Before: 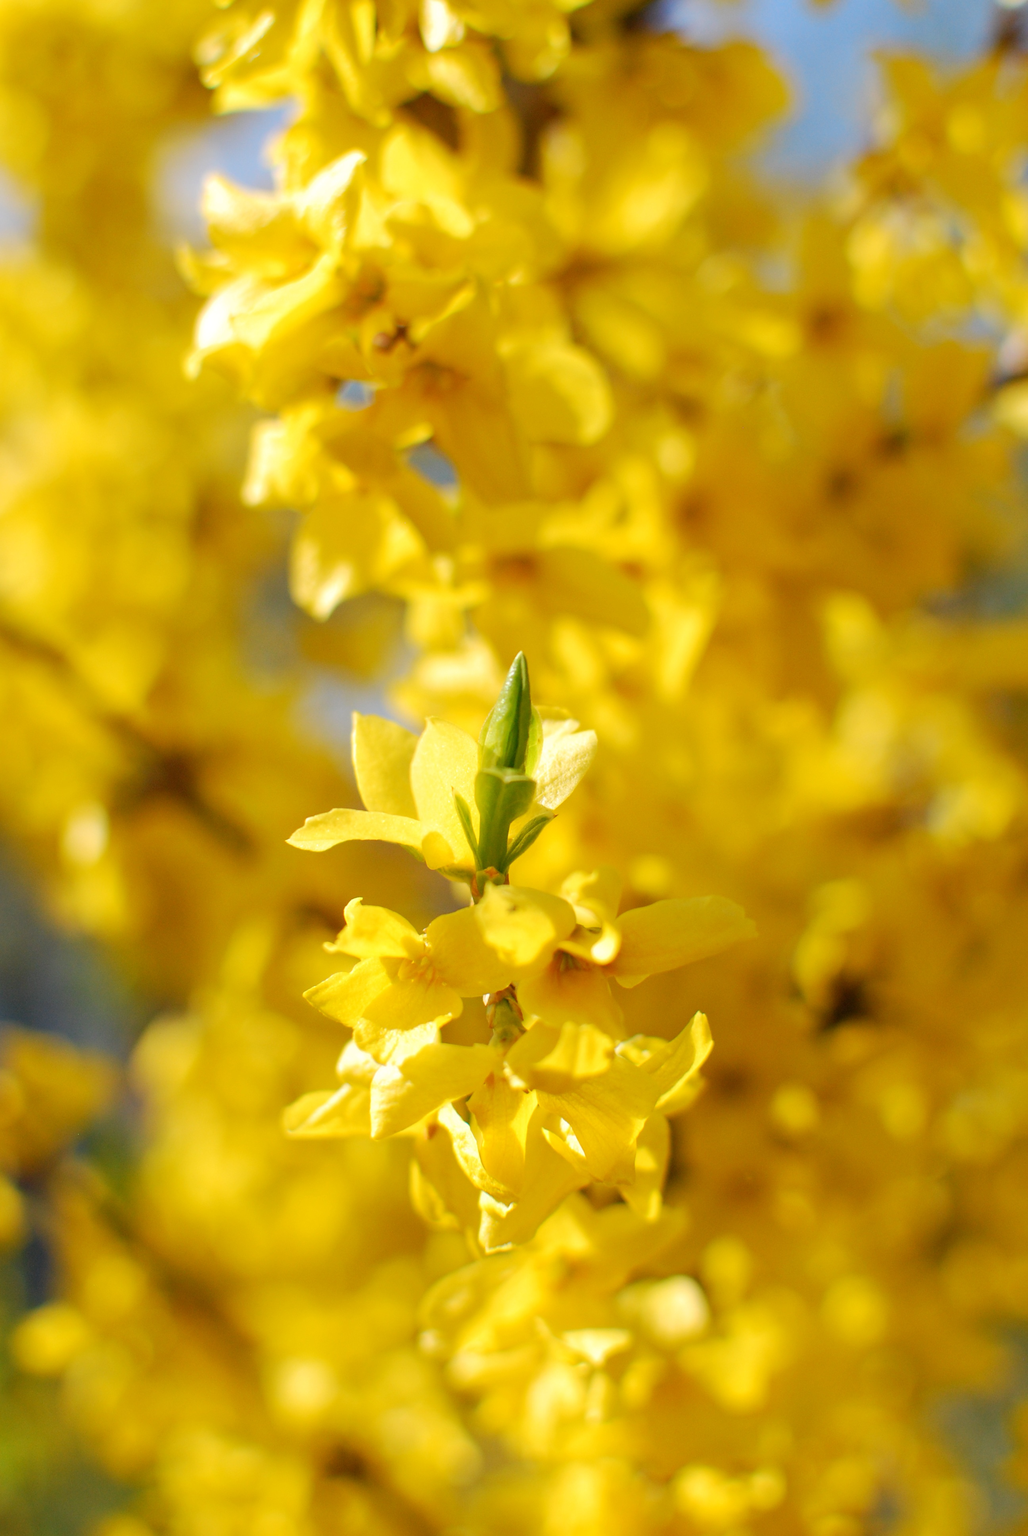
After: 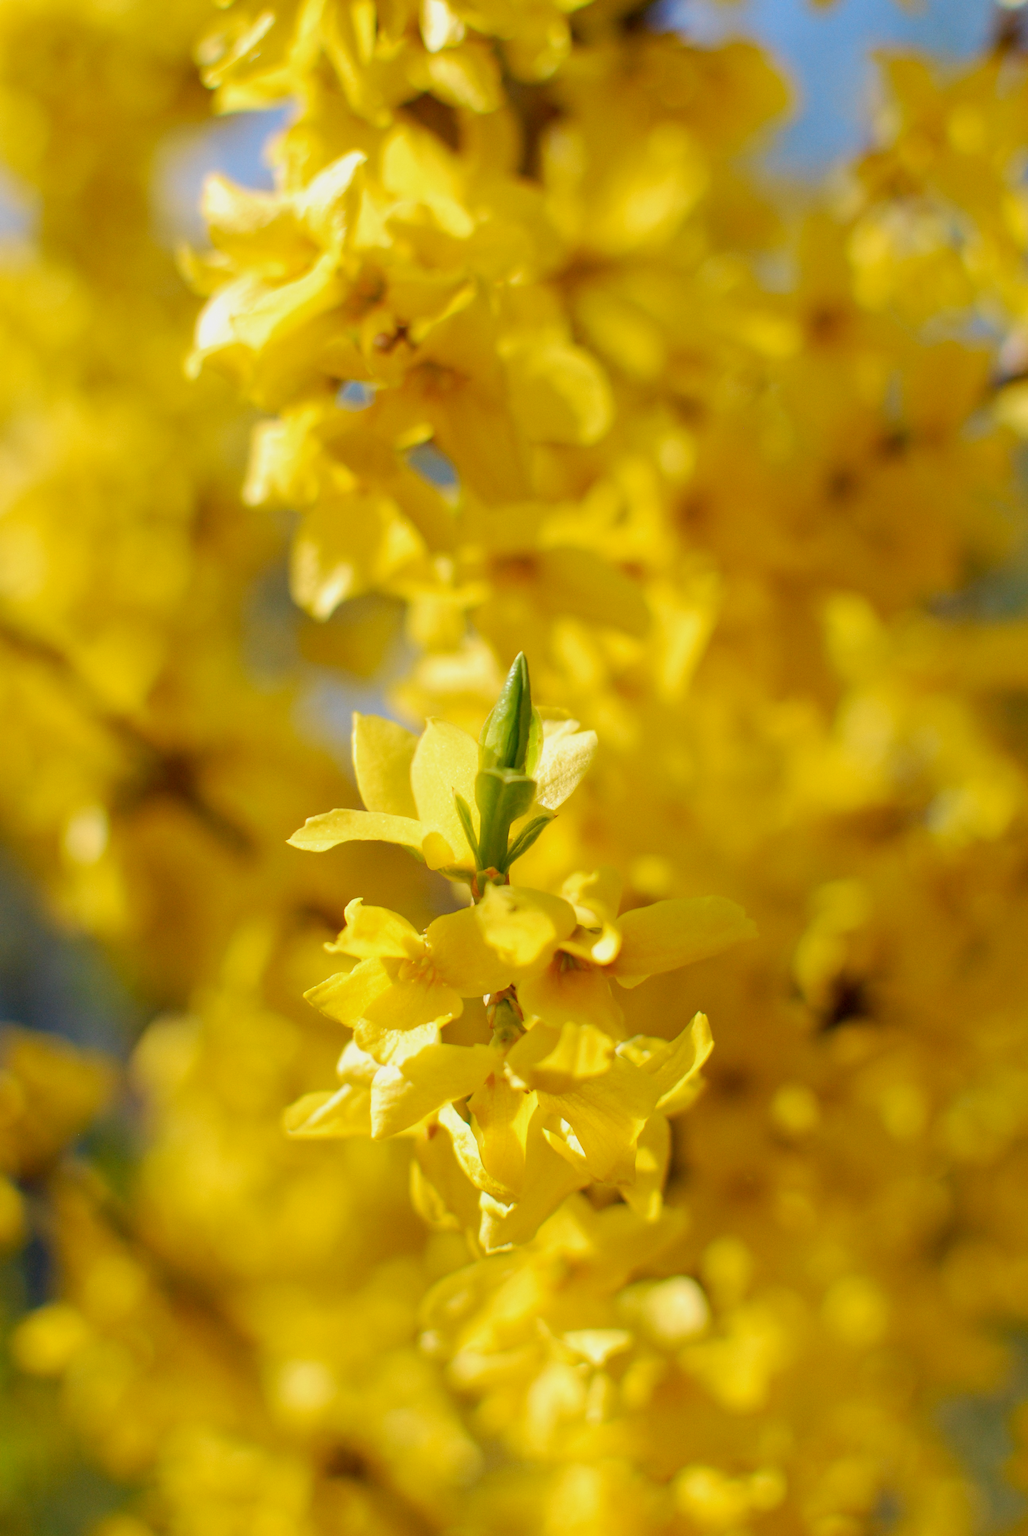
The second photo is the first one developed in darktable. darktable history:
grain: coarseness 0.09 ISO, strength 10%
exposure: black level correction 0.006, exposure -0.226 EV, compensate highlight preservation false
velvia: on, module defaults
